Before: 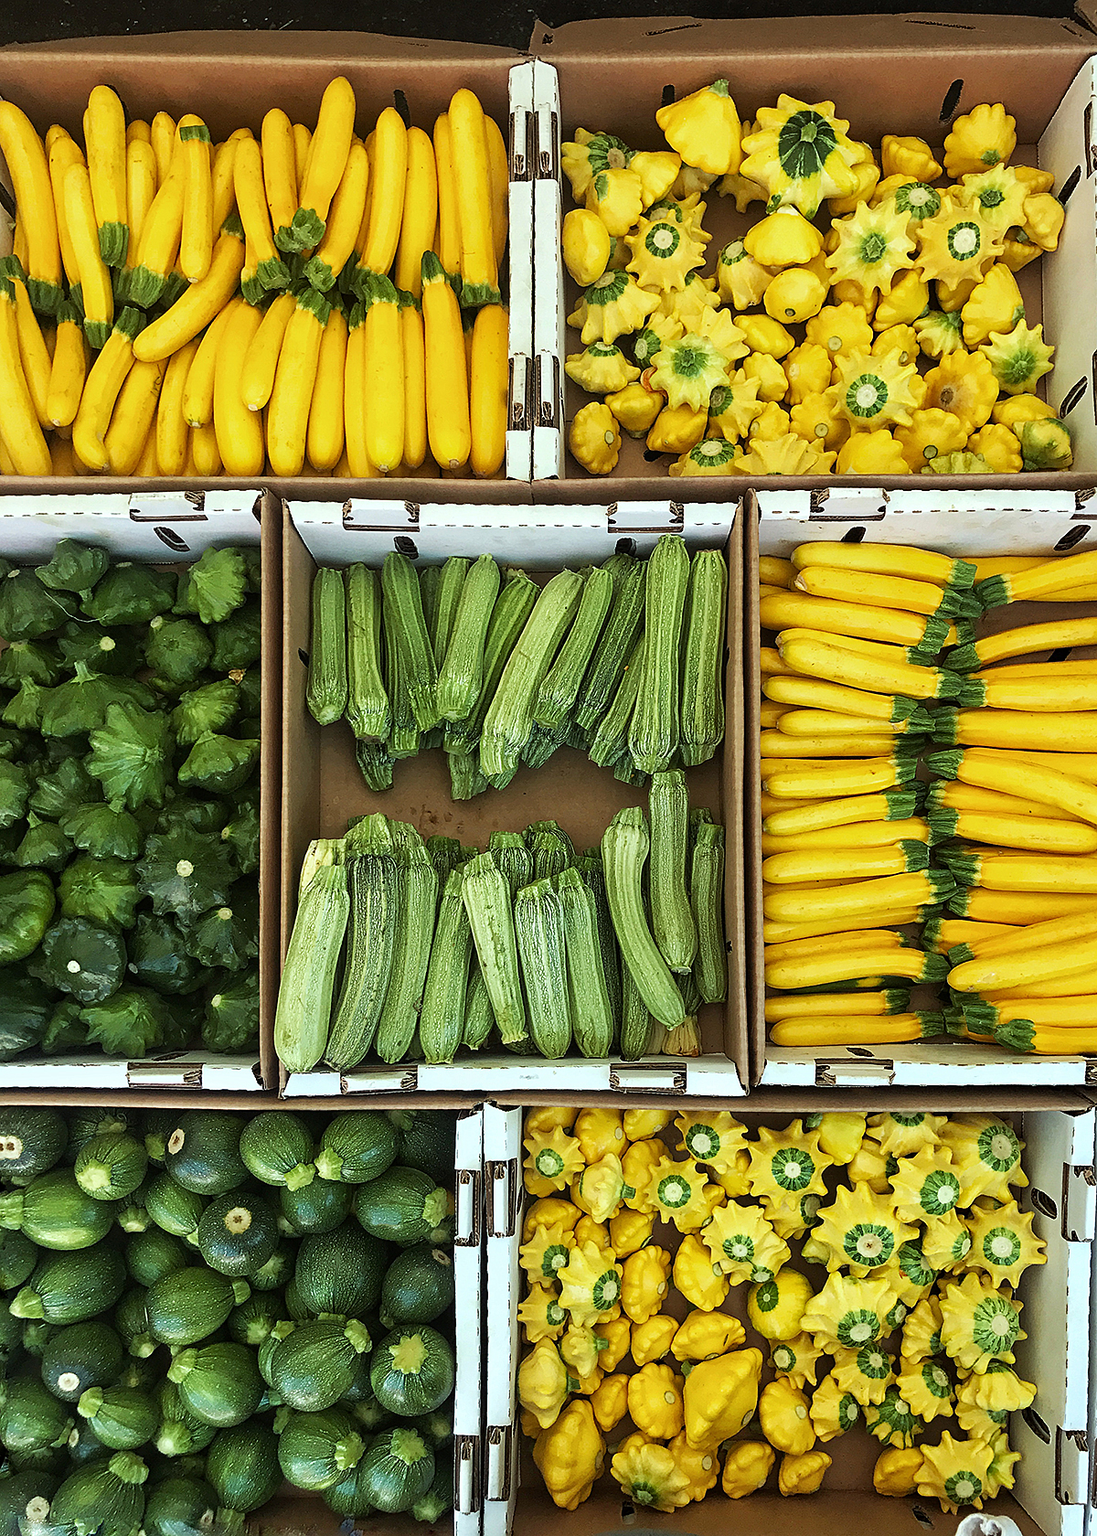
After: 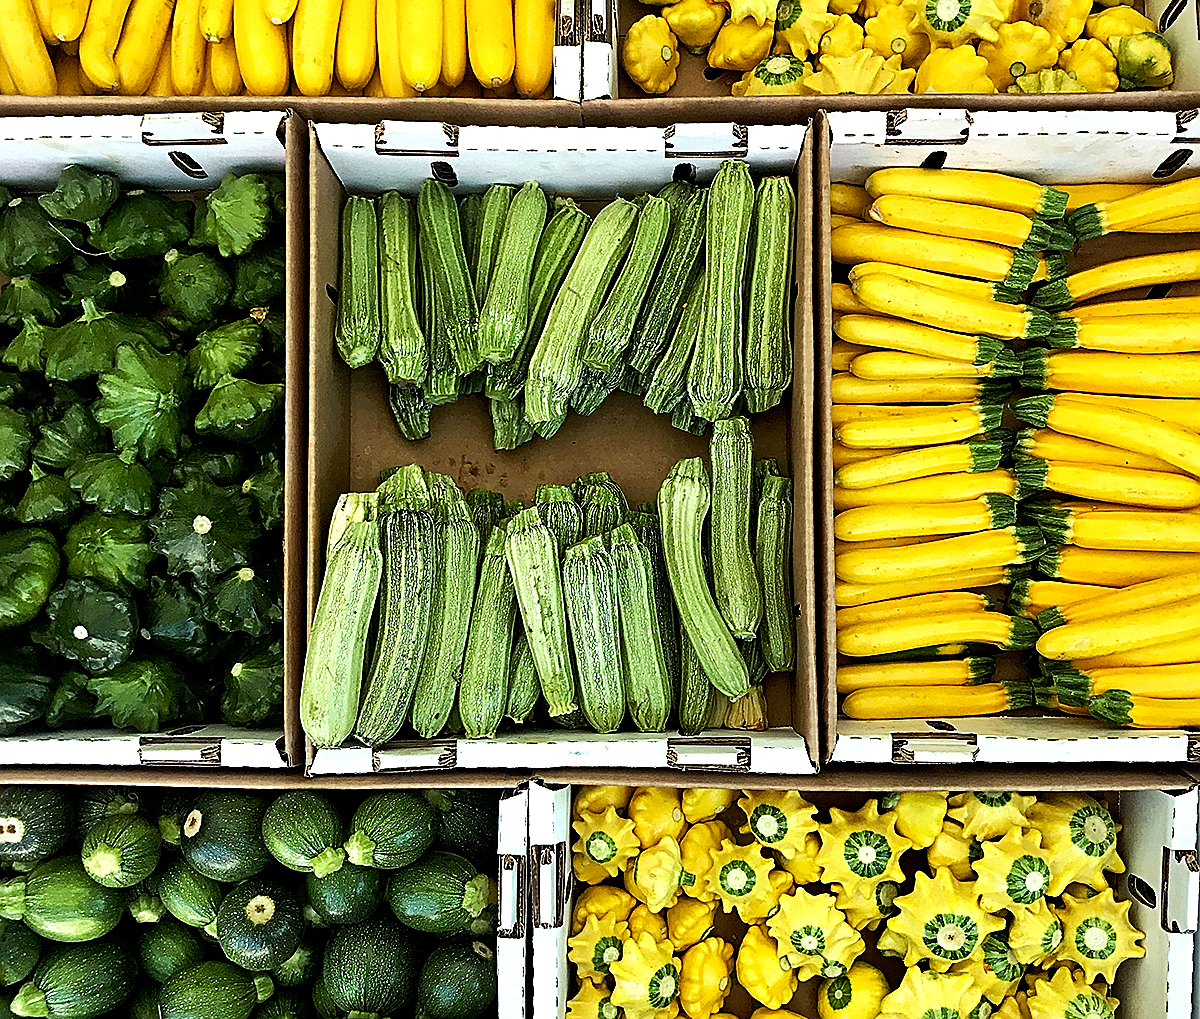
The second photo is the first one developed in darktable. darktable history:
exposure: black level correction 0.01, exposure 0.011 EV, compensate highlight preservation false
crop and rotate: top 25.357%, bottom 13.942%
tone equalizer: -8 EV -0.417 EV, -7 EV -0.389 EV, -6 EV -0.333 EV, -5 EV -0.222 EV, -3 EV 0.222 EV, -2 EV 0.333 EV, -1 EV 0.389 EV, +0 EV 0.417 EV, edges refinement/feathering 500, mask exposure compensation -1.57 EV, preserve details no
sharpen: on, module defaults
